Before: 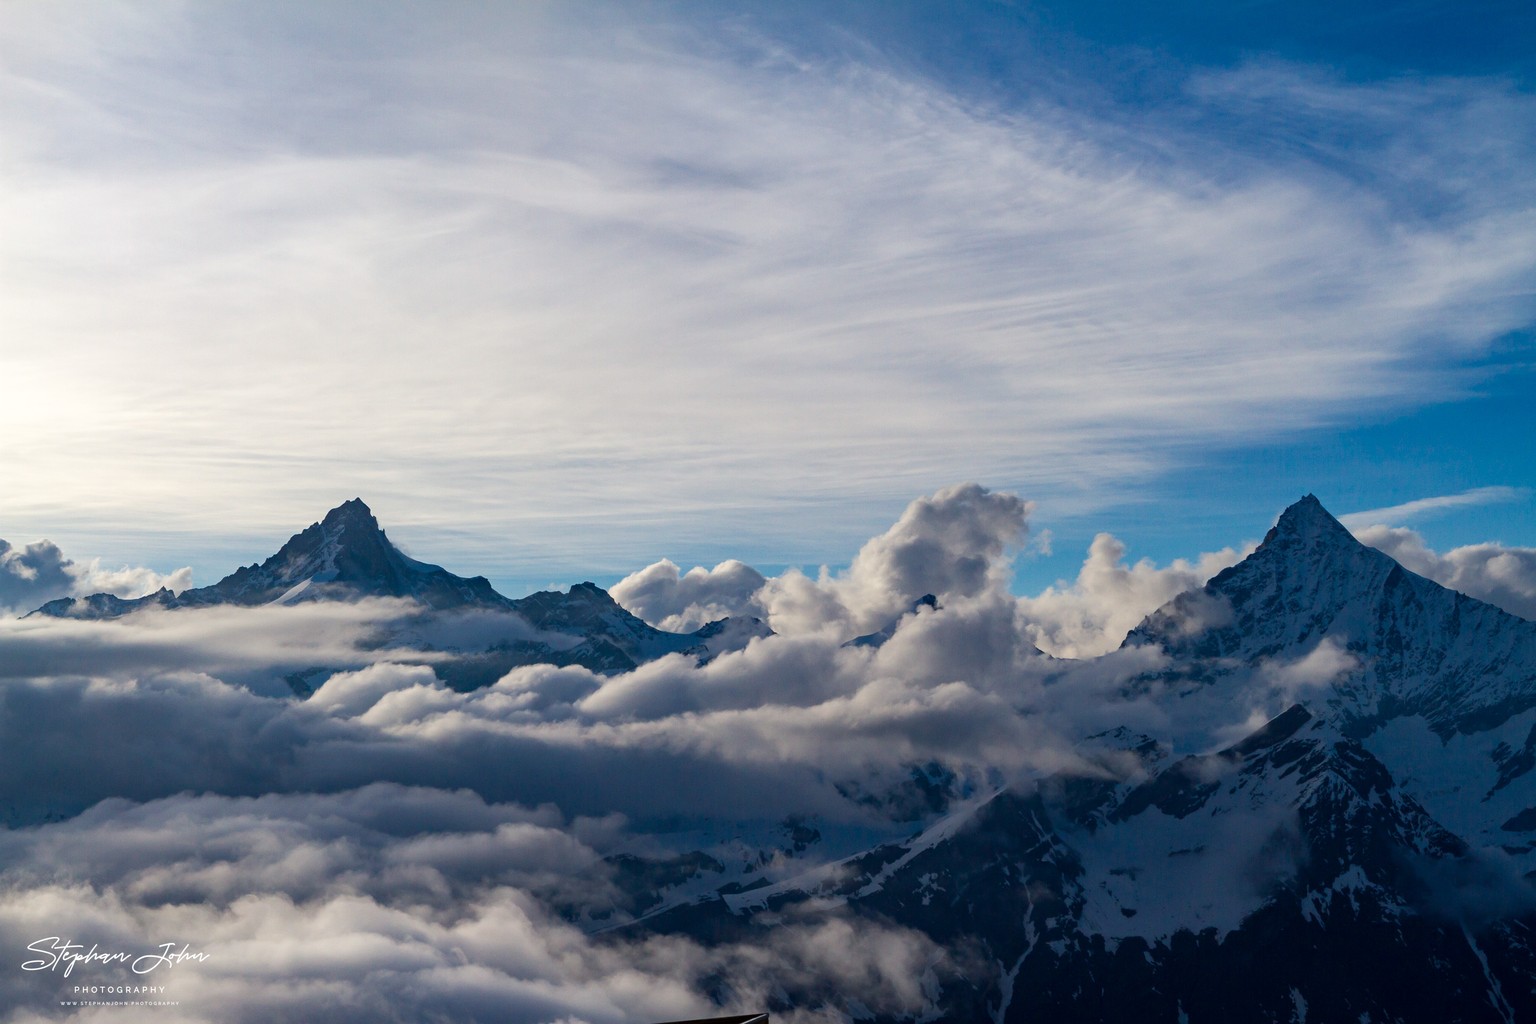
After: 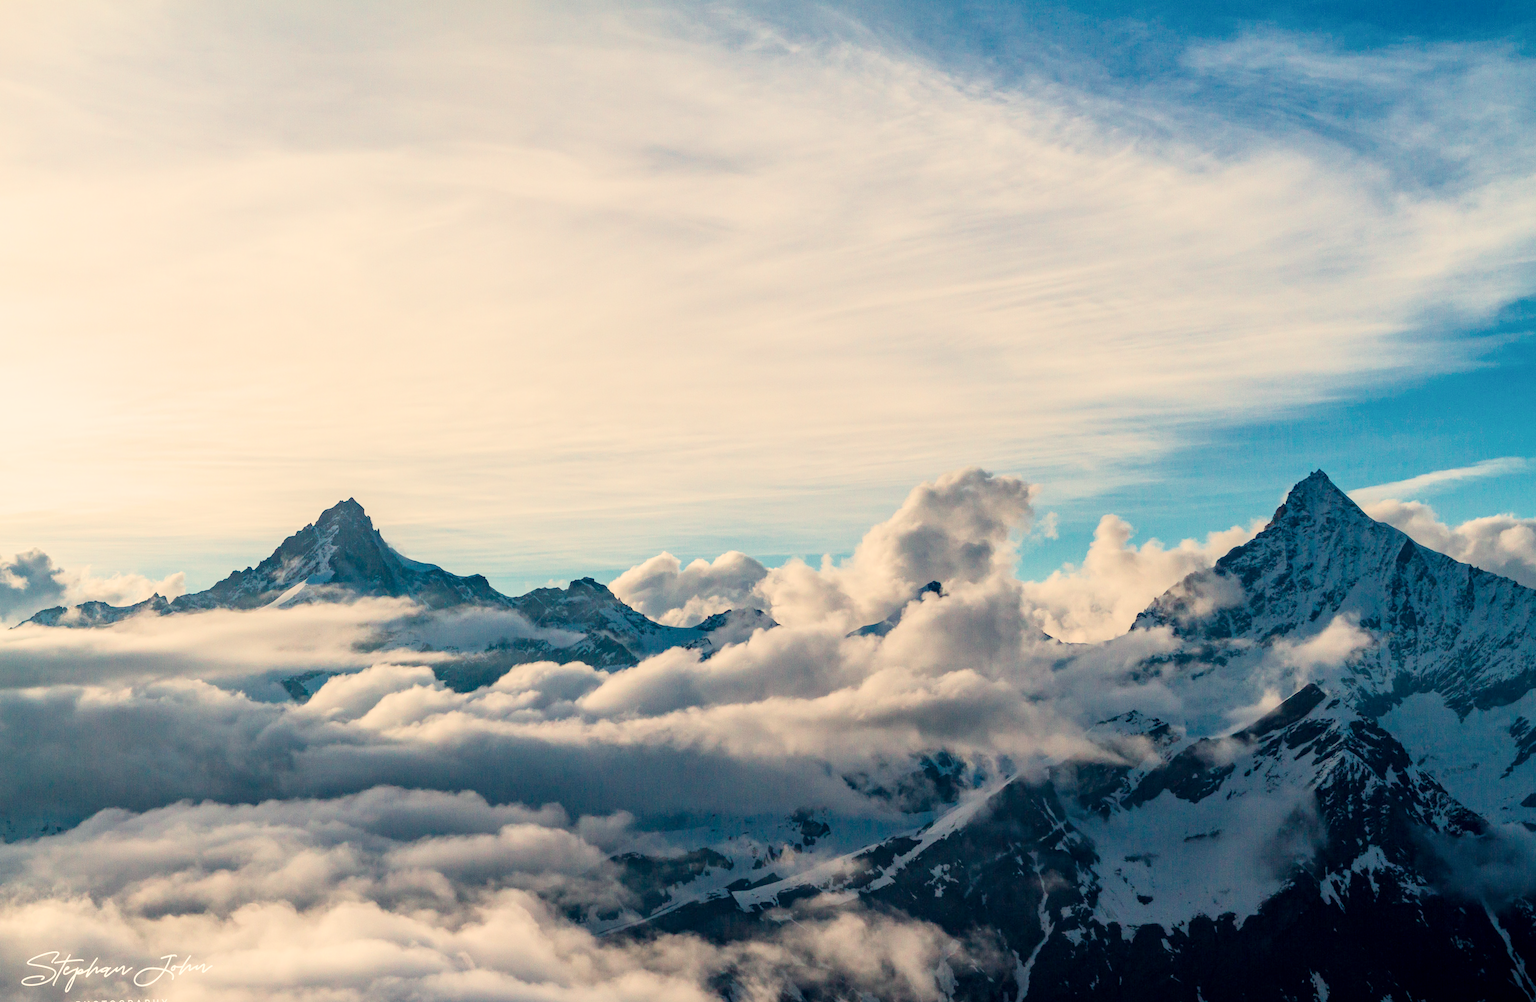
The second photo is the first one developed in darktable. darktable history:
filmic rgb: black relative exposure -7.65 EV, white relative exposure 4.56 EV, hardness 3.61
local contrast: on, module defaults
exposure: exposure 1.25 EV, compensate exposure bias true, compensate highlight preservation false
rotate and perspective: rotation -1.42°, crop left 0.016, crop right 0.984, crop top 0.035, crop bottom 0.965
white balance: red 1.123, blue 0.83
